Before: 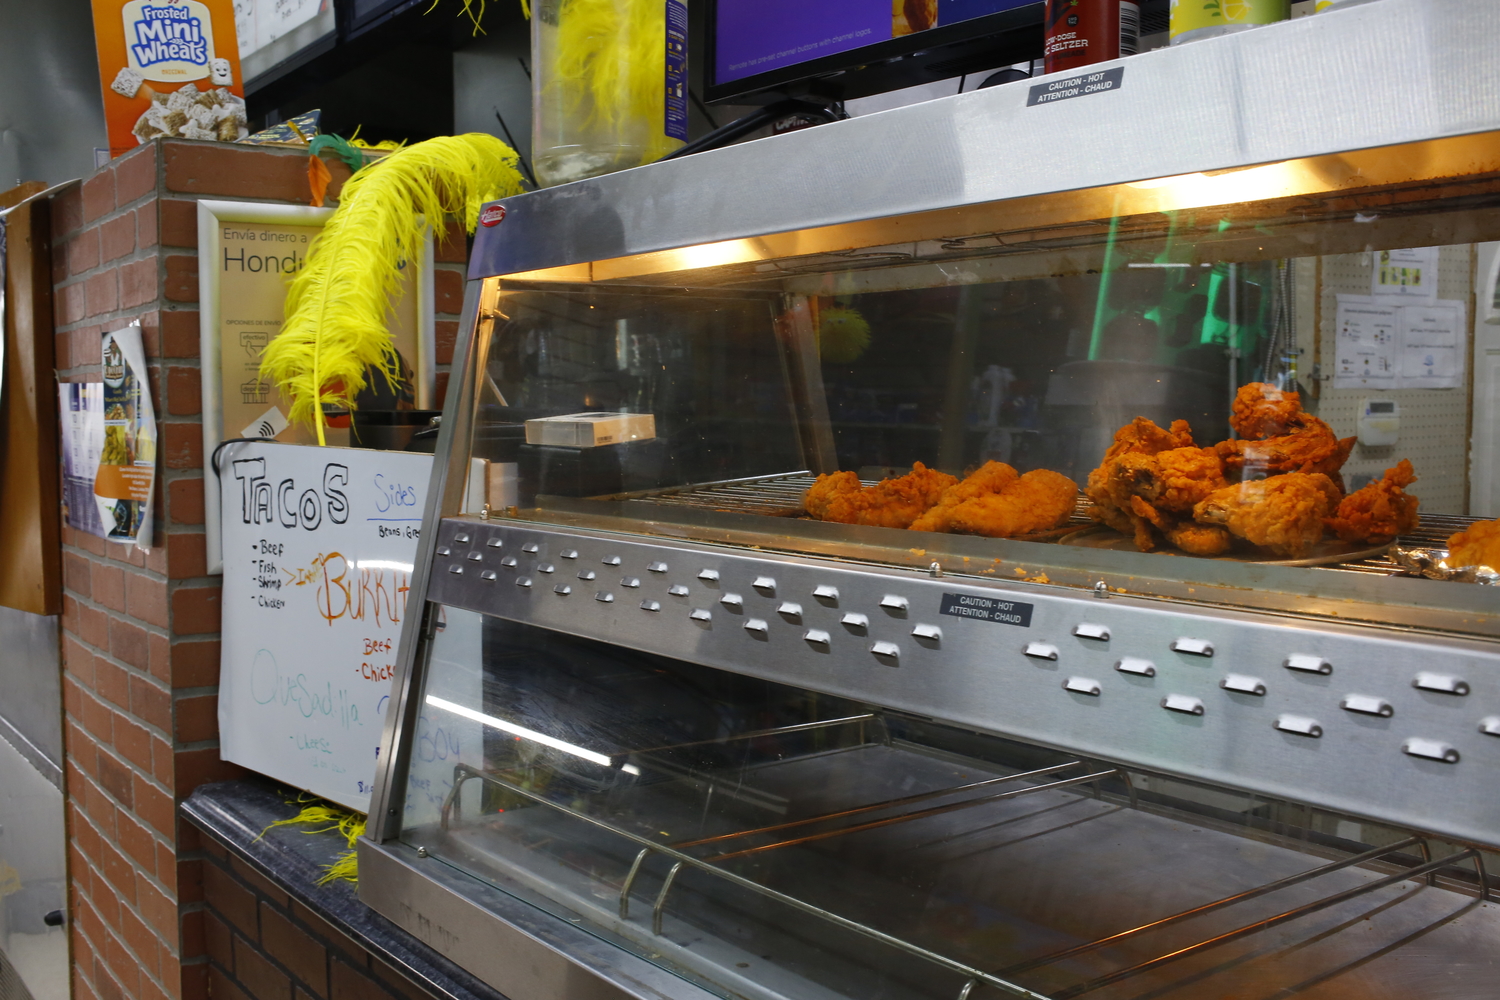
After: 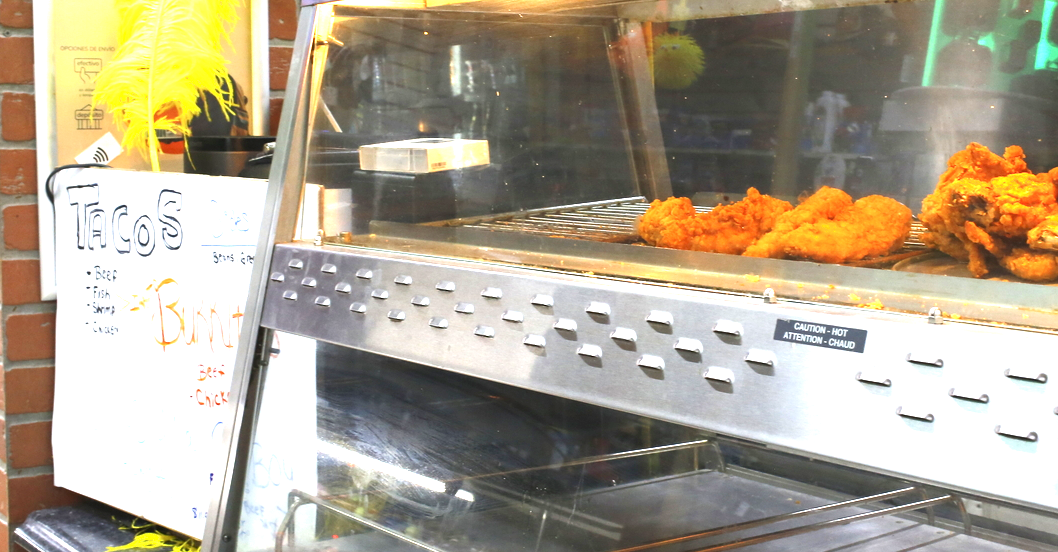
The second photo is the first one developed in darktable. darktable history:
shadows and highlights: shadows -11.72, white point adjustment 4.13, highlights 28.92
exposure: black level correction 0, exposure 1.935 EV, compensate highlight preservation false
crop: left 11.099%, top 27.461%, right 18.32%, bottom 17.242%
